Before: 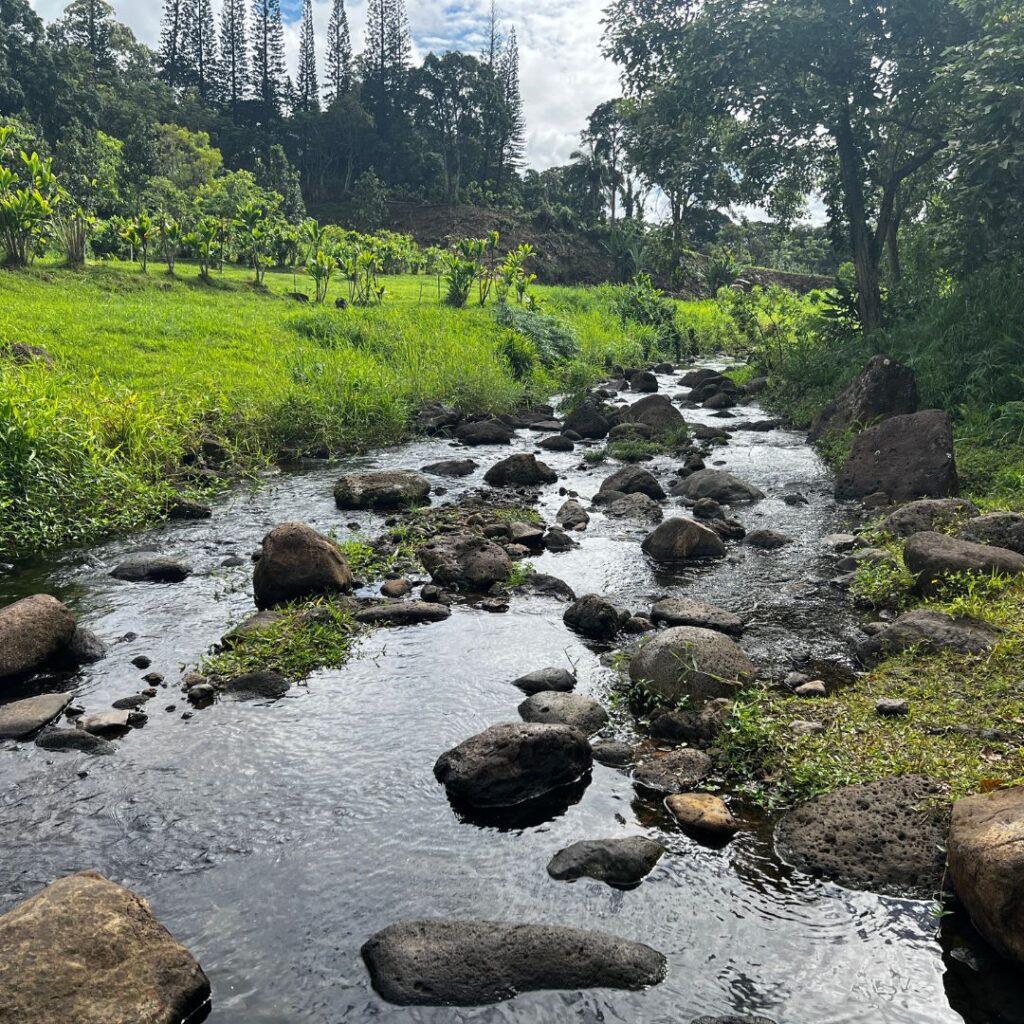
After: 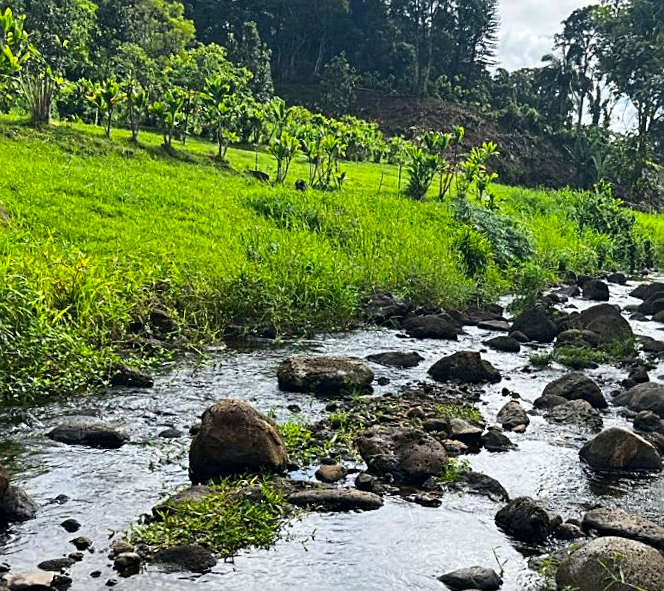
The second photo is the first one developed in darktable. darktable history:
contrast brightness saturation: contrast 0.16, saturation 0.32
crop and rotate: angle -4.99°, left 2.122%, top 6.945%, right 27.566%, bottom 30.519%
sharpen: on, module defaults
